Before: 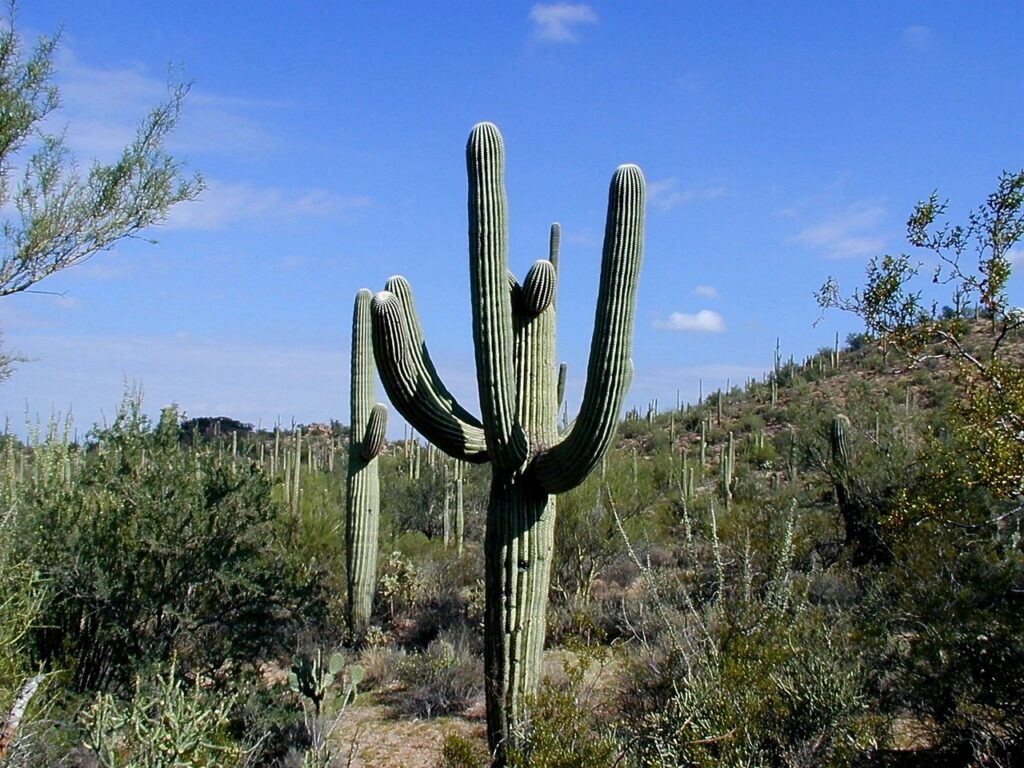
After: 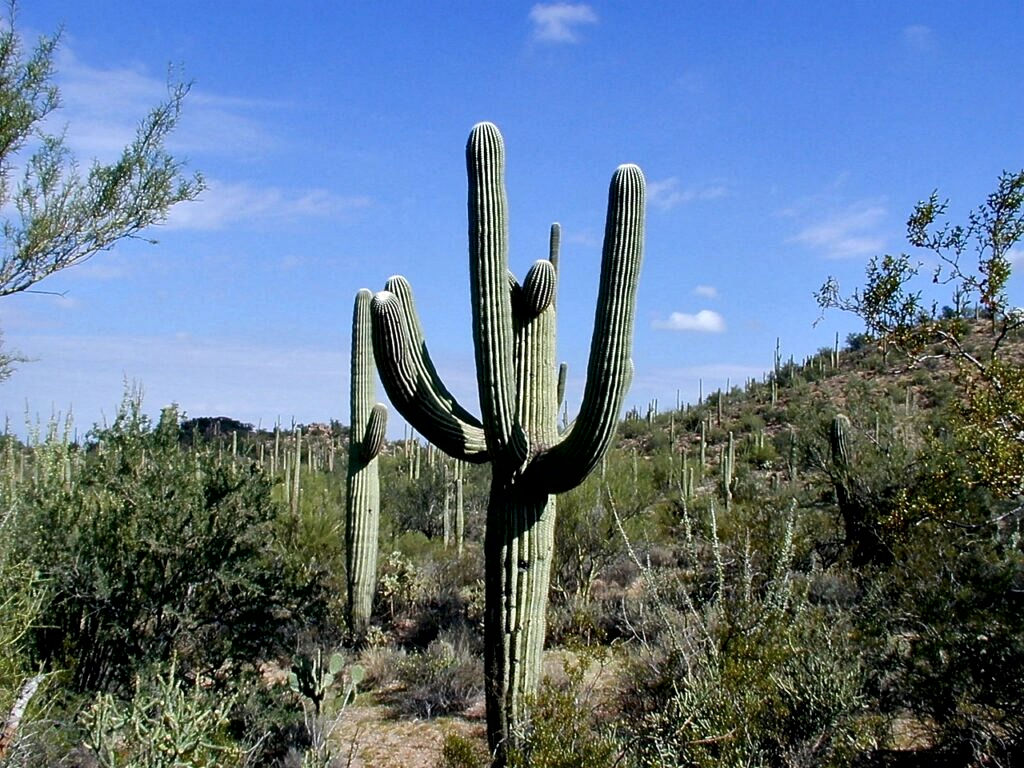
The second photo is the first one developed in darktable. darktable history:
tone equalizer: on, module defaults
local contrast: mode bilateral grid, contrast 25, coarseness 60, detail 151%, midtone range 0.2
